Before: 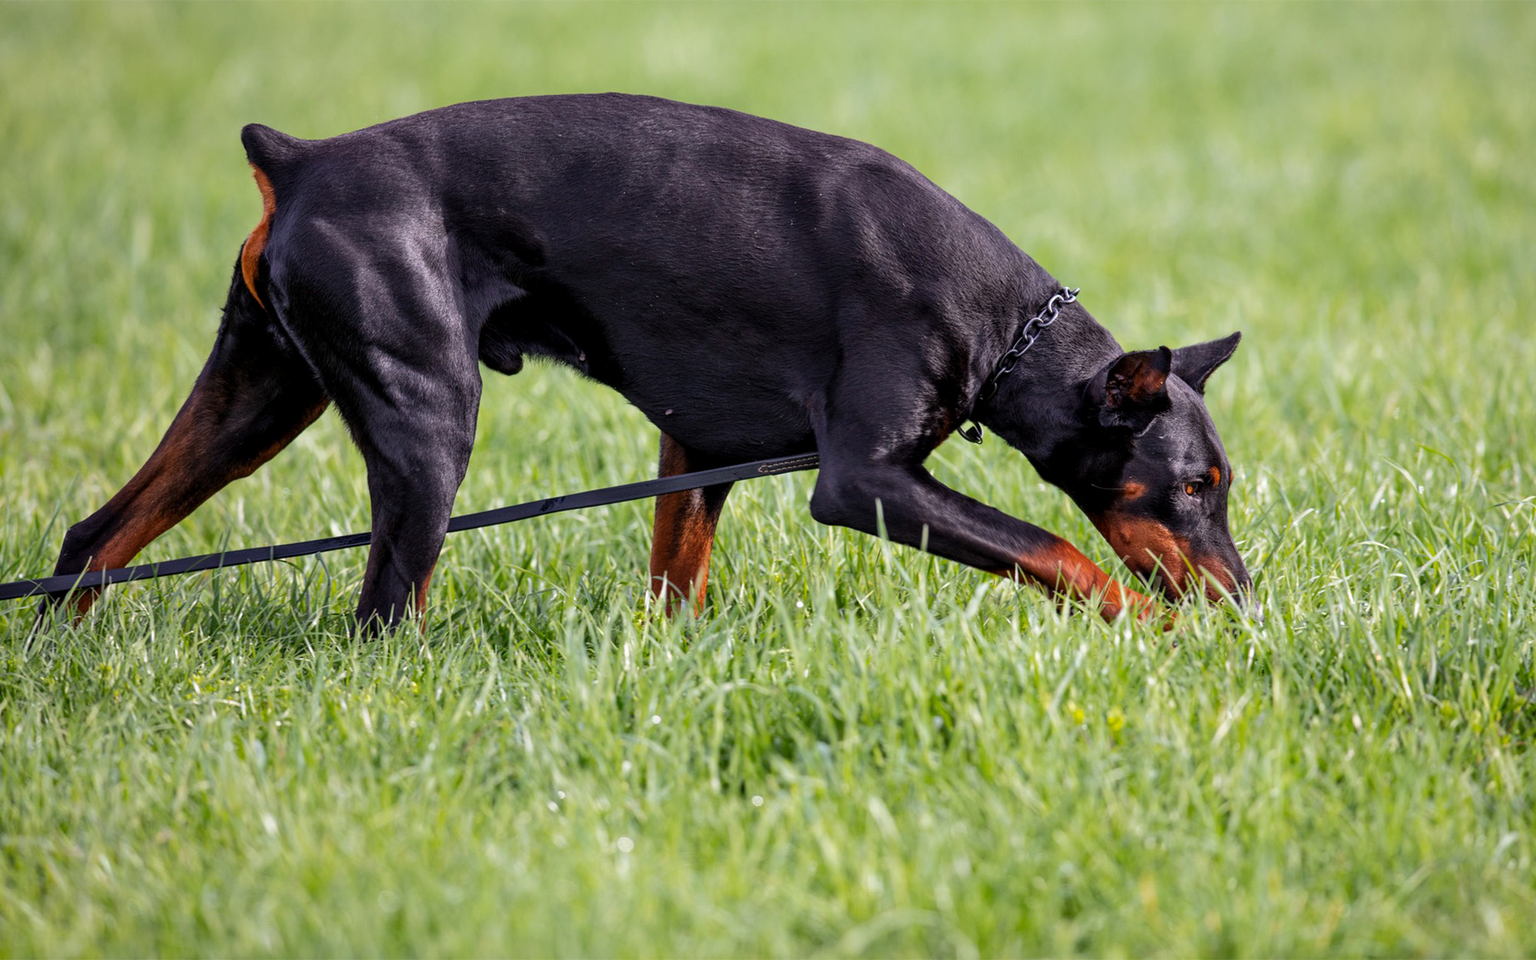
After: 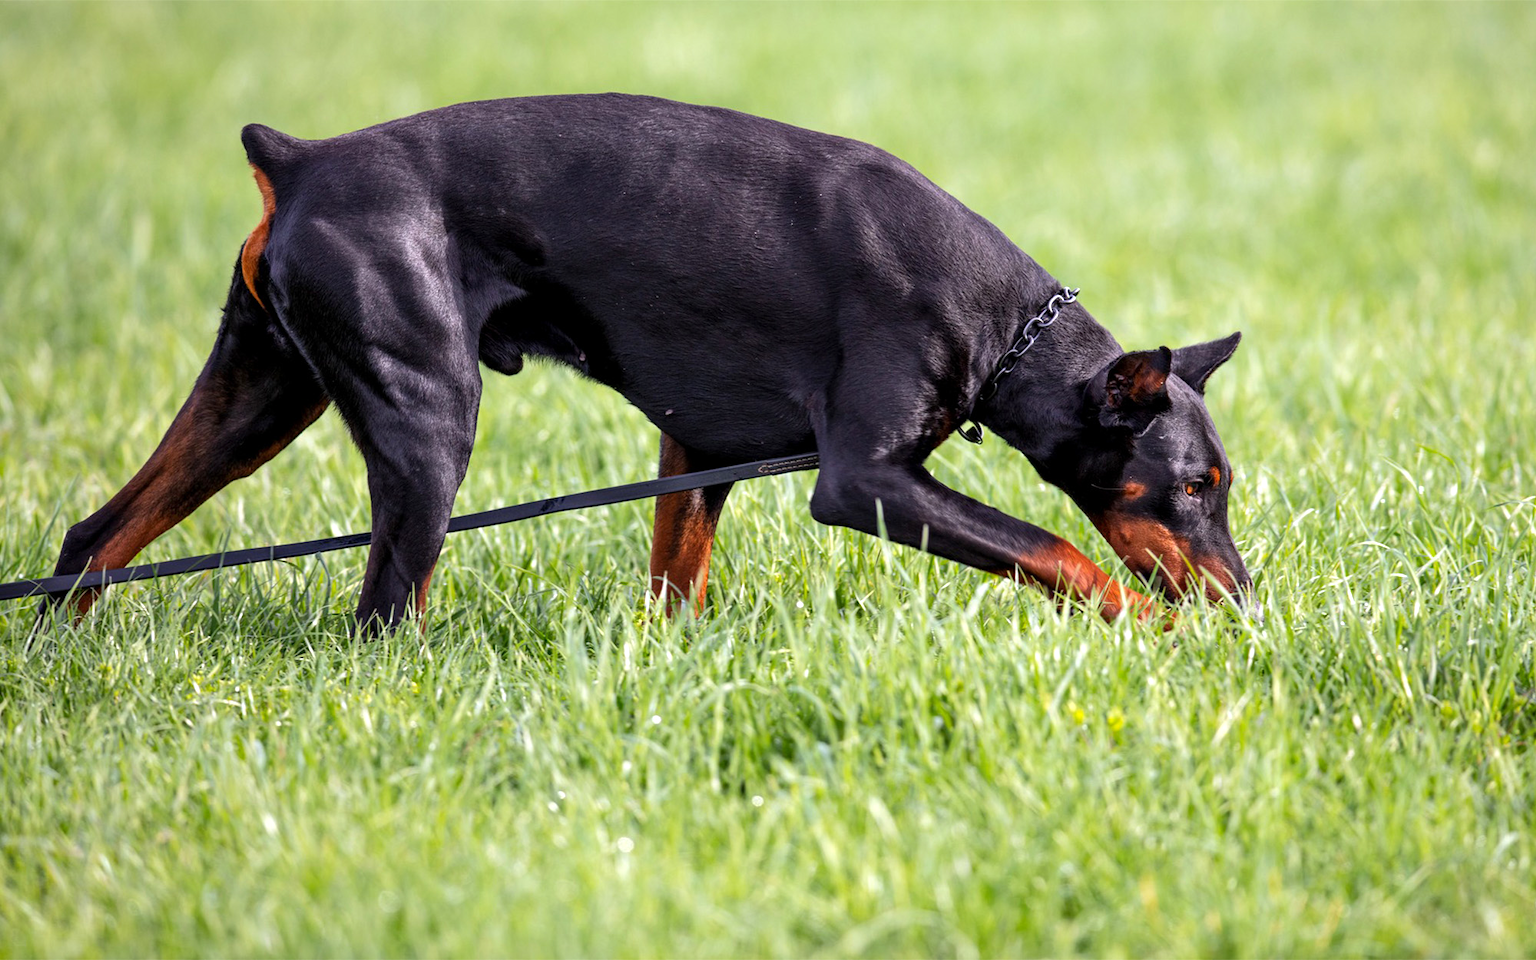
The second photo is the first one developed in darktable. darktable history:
tone equalizer: -8 EV -0.381 EV, -7 EV -0.38 EV, -6 EV -0.301 EV, -5 EV -0.246 EV, -3 EV 0.253 EV, -2 EV 0.351 EV, -1 EV 0.414 EV, +0 EV 0.416 EV, smoothing diameter 24.93%, edges refinement/feathering 12.69, preserve details guided filter
